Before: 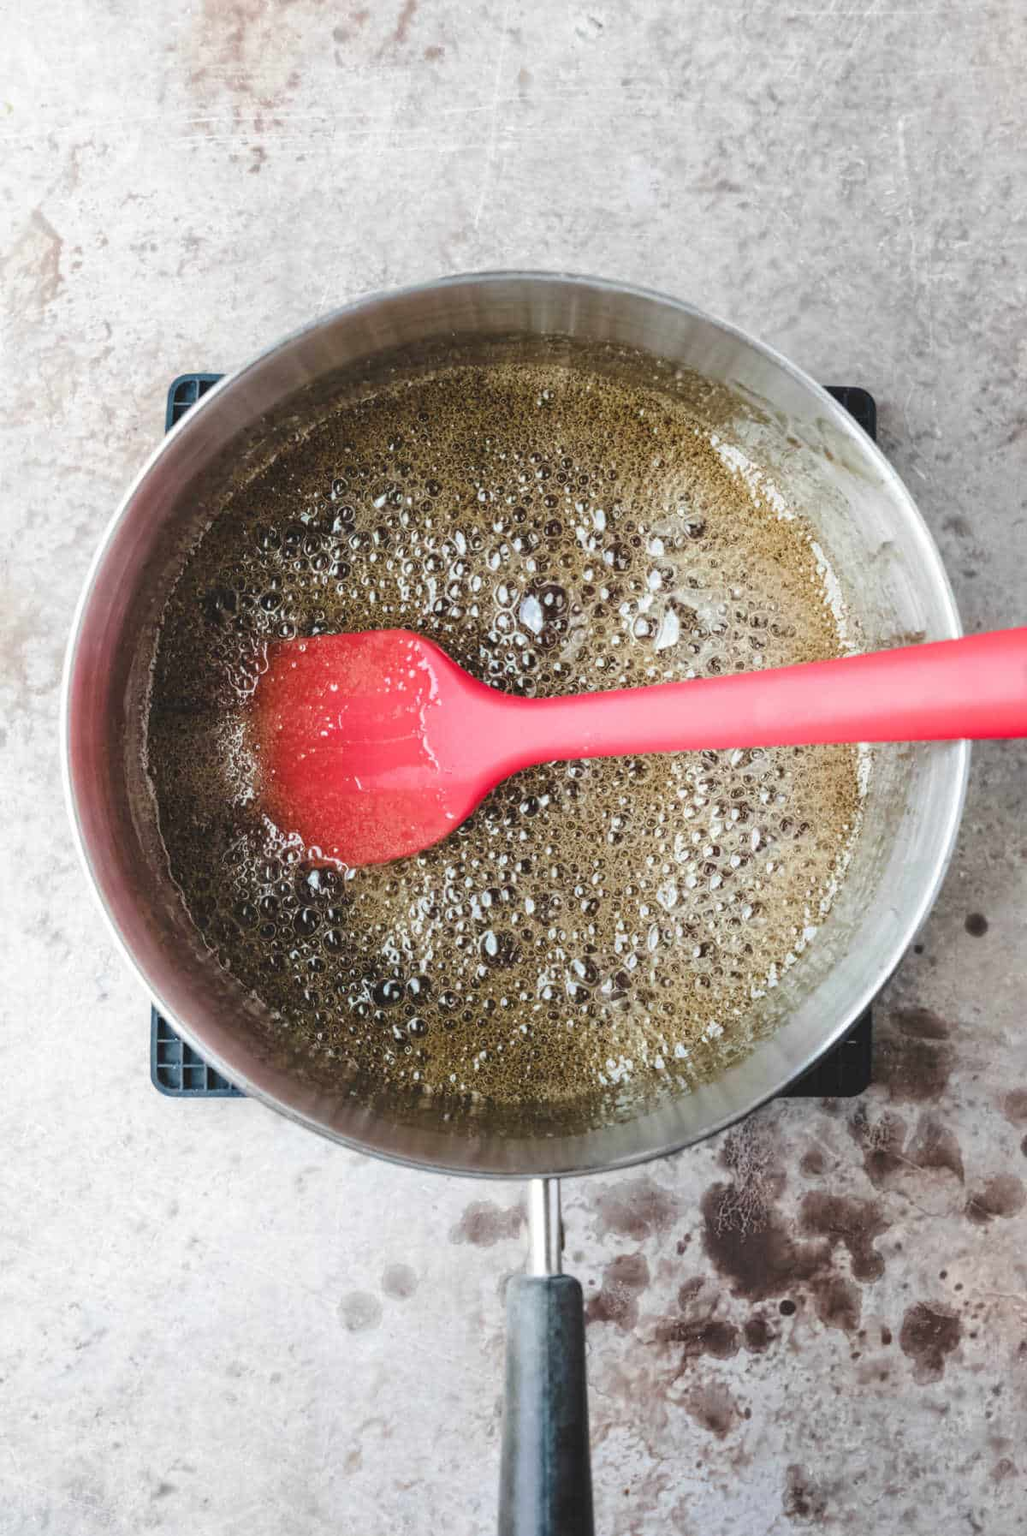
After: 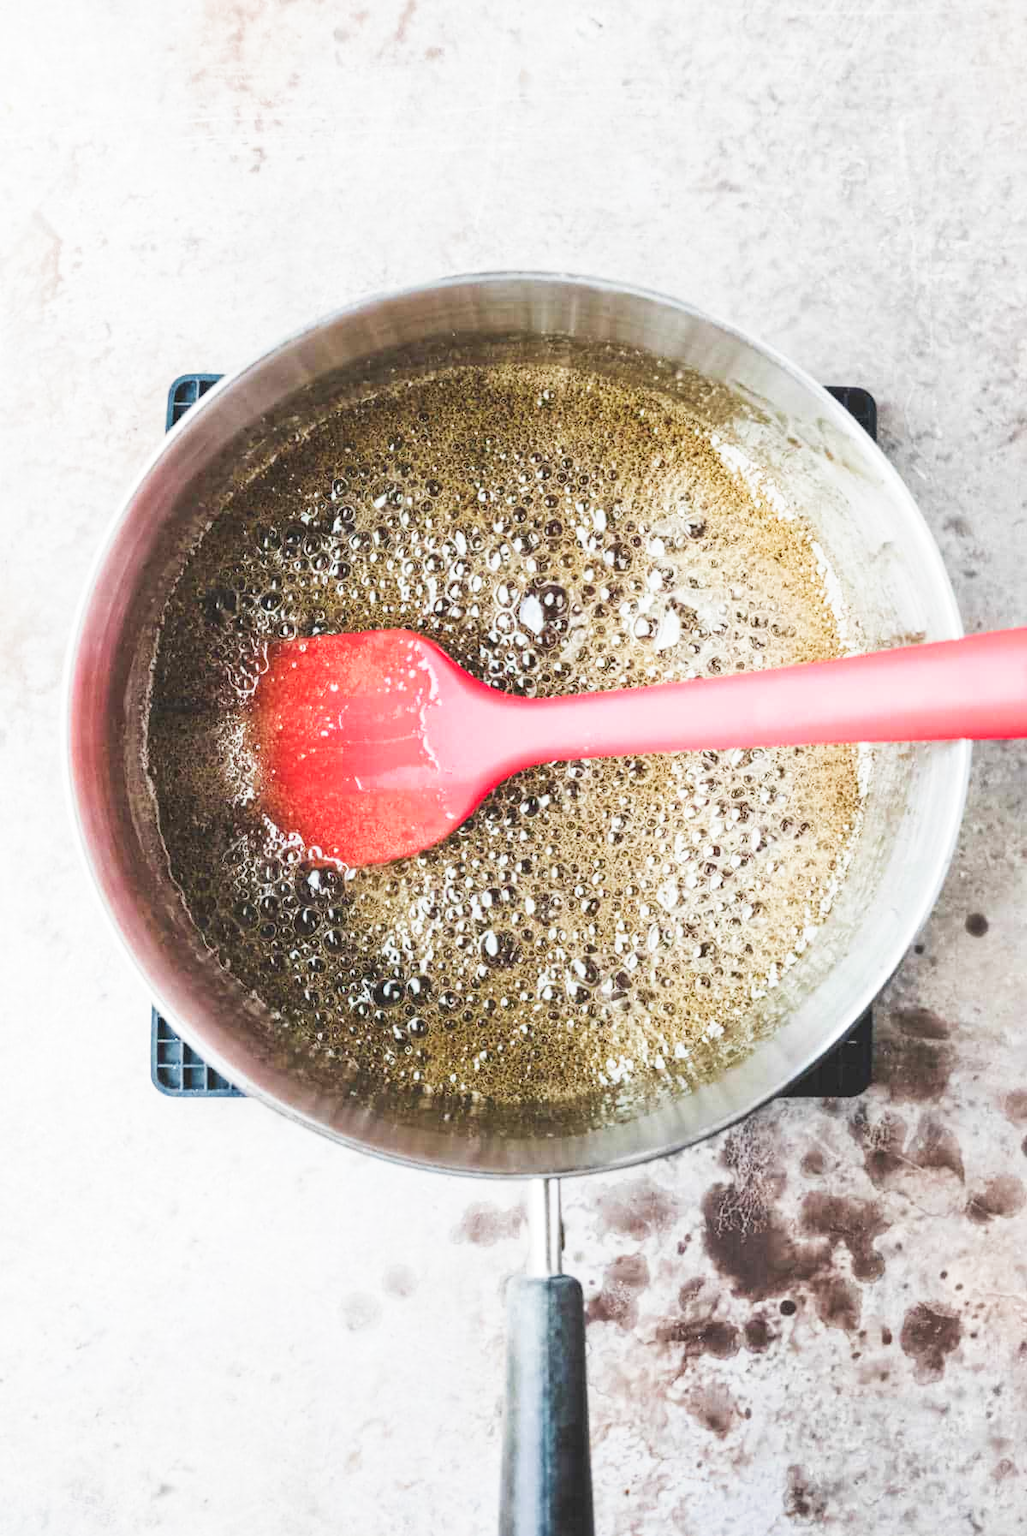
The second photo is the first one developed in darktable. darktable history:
tone equalizer: on, module defaults
tone curve: curves: ch0 [(0, 0.017) (0.259, 0.344) (0.593, 0.778) (0.786, 0.931) (1, 0.999)]; ch1 [(0, 0) (0.405, 0.387) (0.442, 0.47) (0.492, 0.5) (0.511, 0.503) (0.548, 0.596) (0.7, 0.795) (1, 1)]; ch2 [(0, 0) (0.411, 0.433) (0.5, 0.504) (0.535, 0.581) (1, 1)], preserve colors none
